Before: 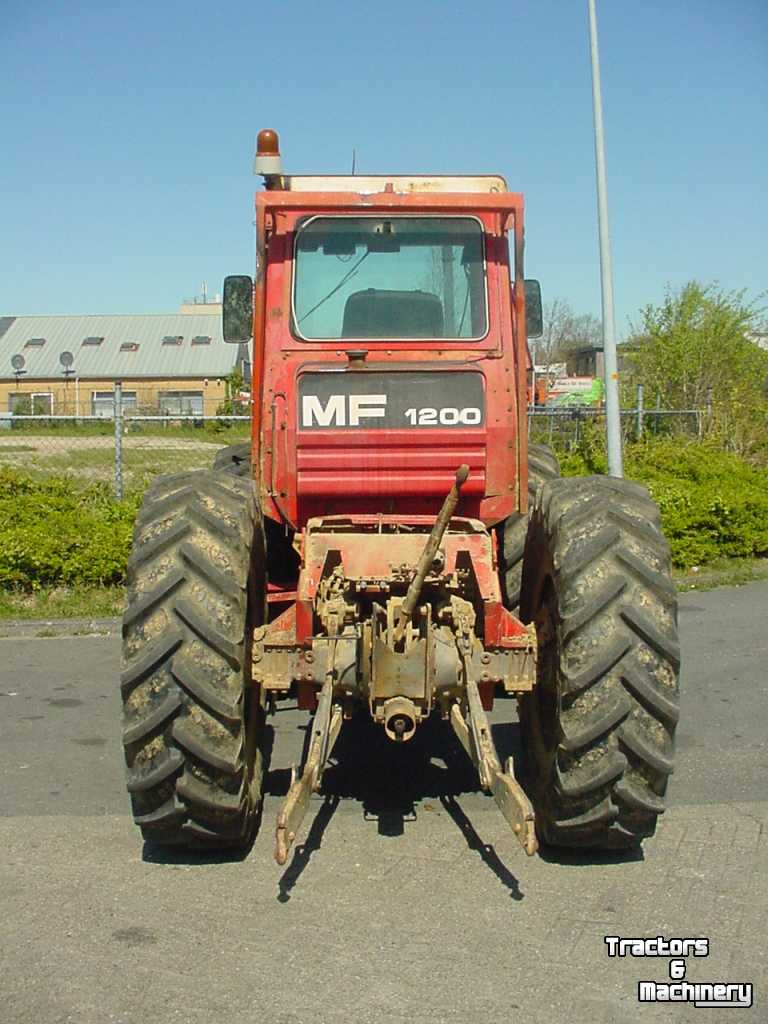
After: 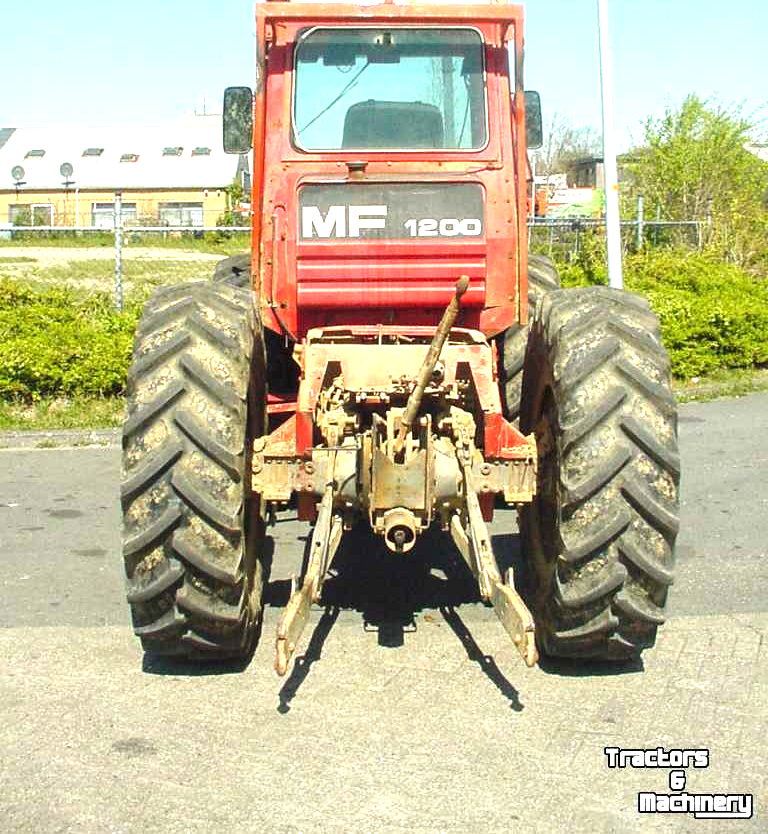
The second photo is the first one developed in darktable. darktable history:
crop and rotate: top 18.507%
exposure: black level correction 0, exposure 1.2 EV, compensate exposure bias true, compensate highlight preservation false
local contrast: highlights 100%, shadows 100%, detail 131%, midtone range 0.2
